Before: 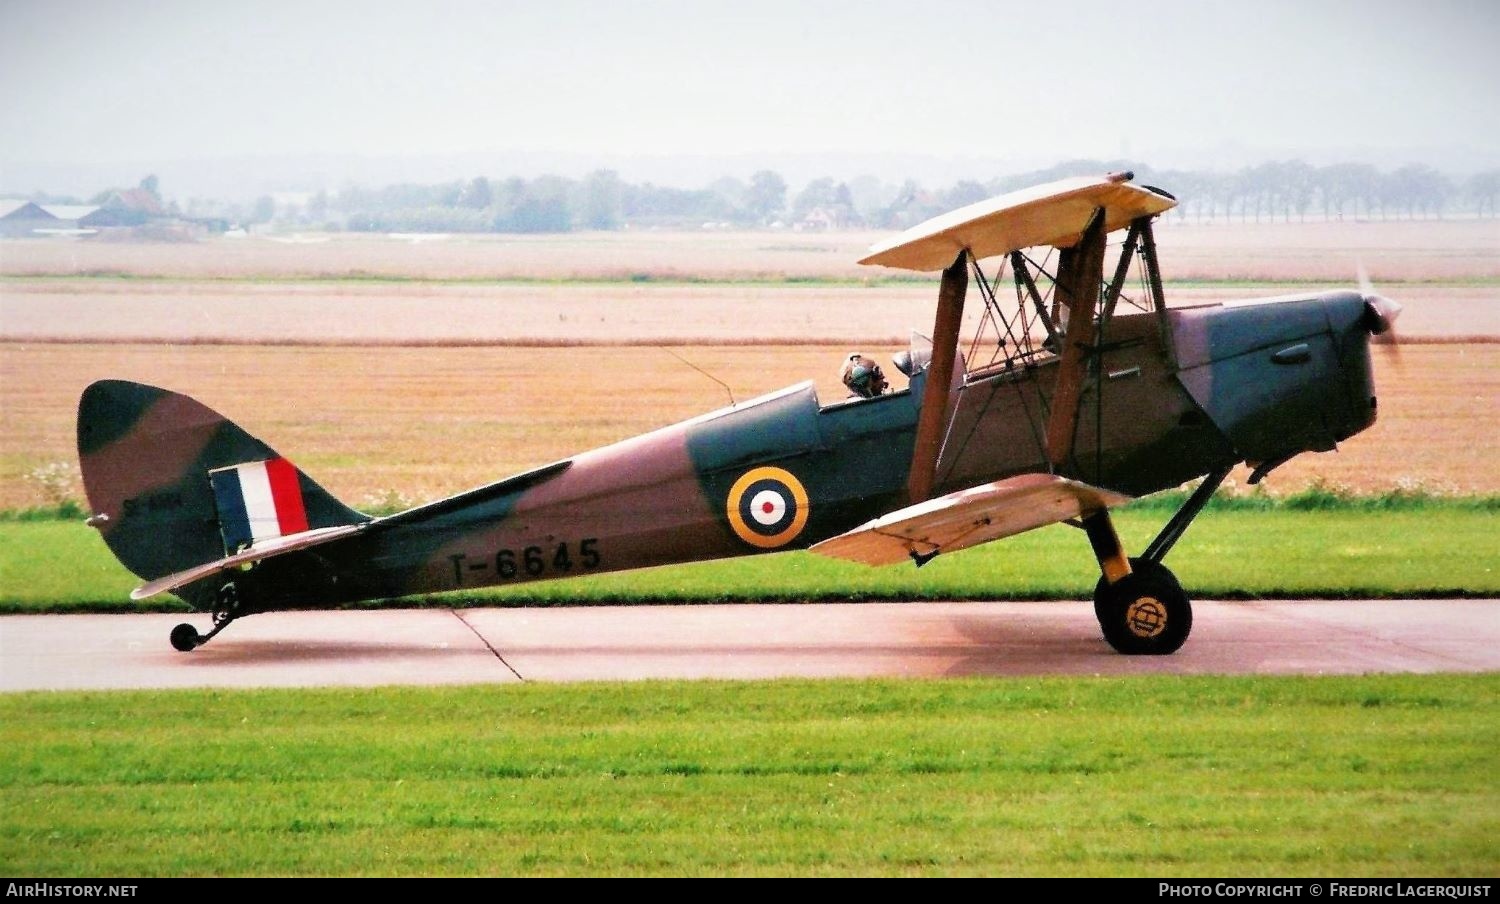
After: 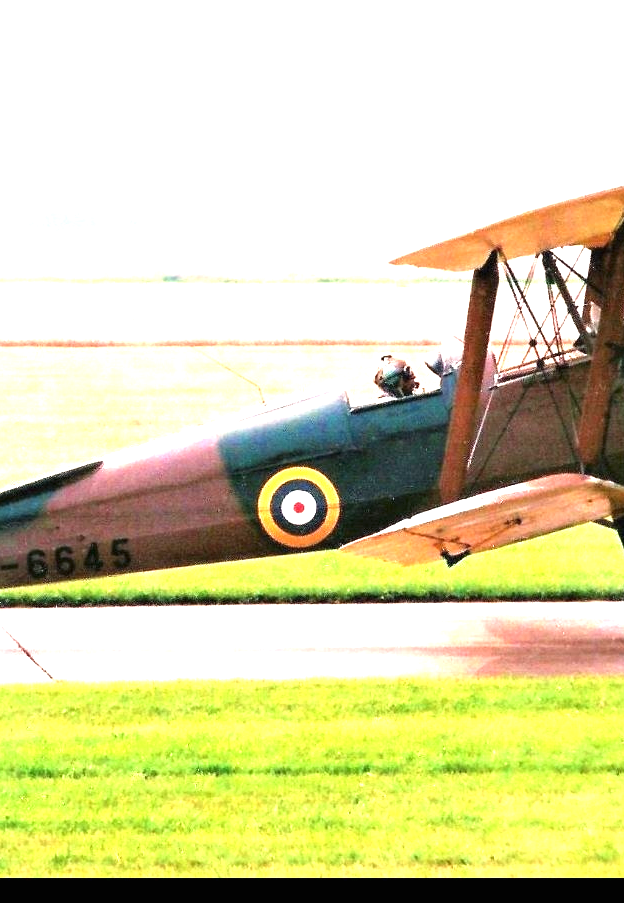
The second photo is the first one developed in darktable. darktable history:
crop: left 31.289%, right 27.069%
exposure: black level correction 0, exposure 1.409 EV, compensate exposure bias true, compensate highlight preservation false
